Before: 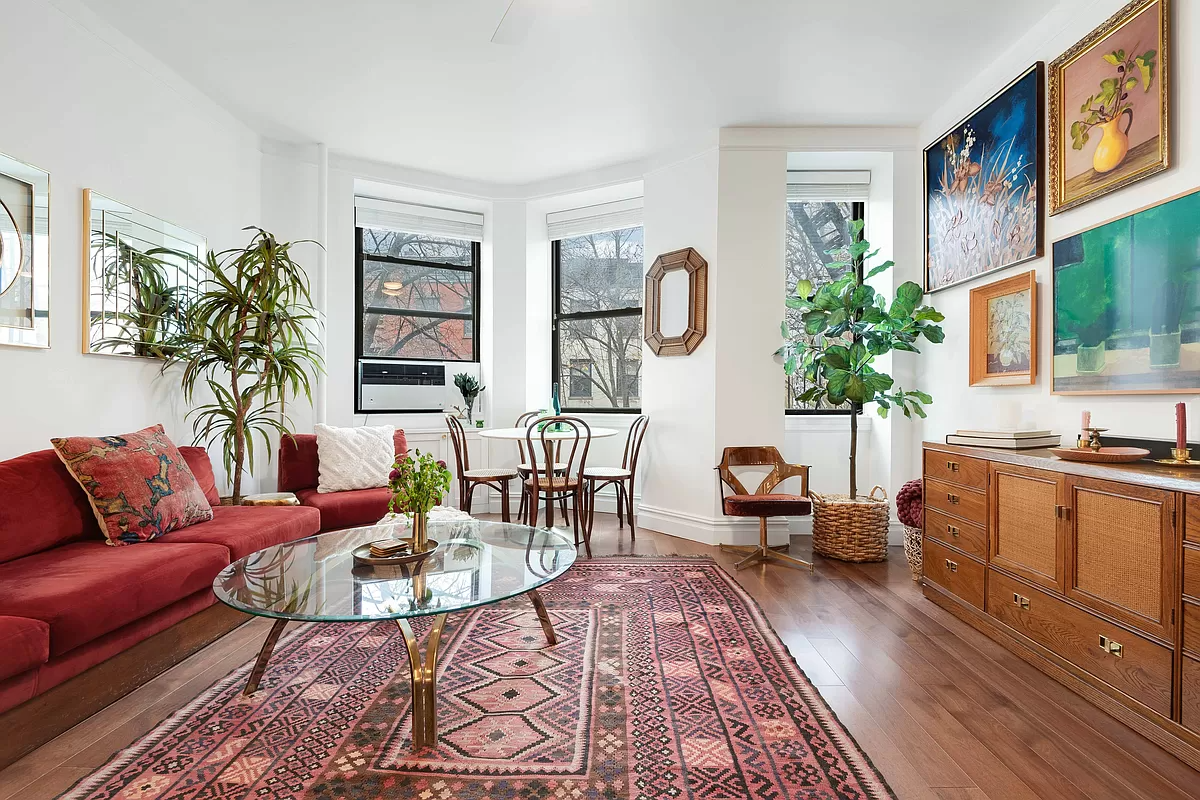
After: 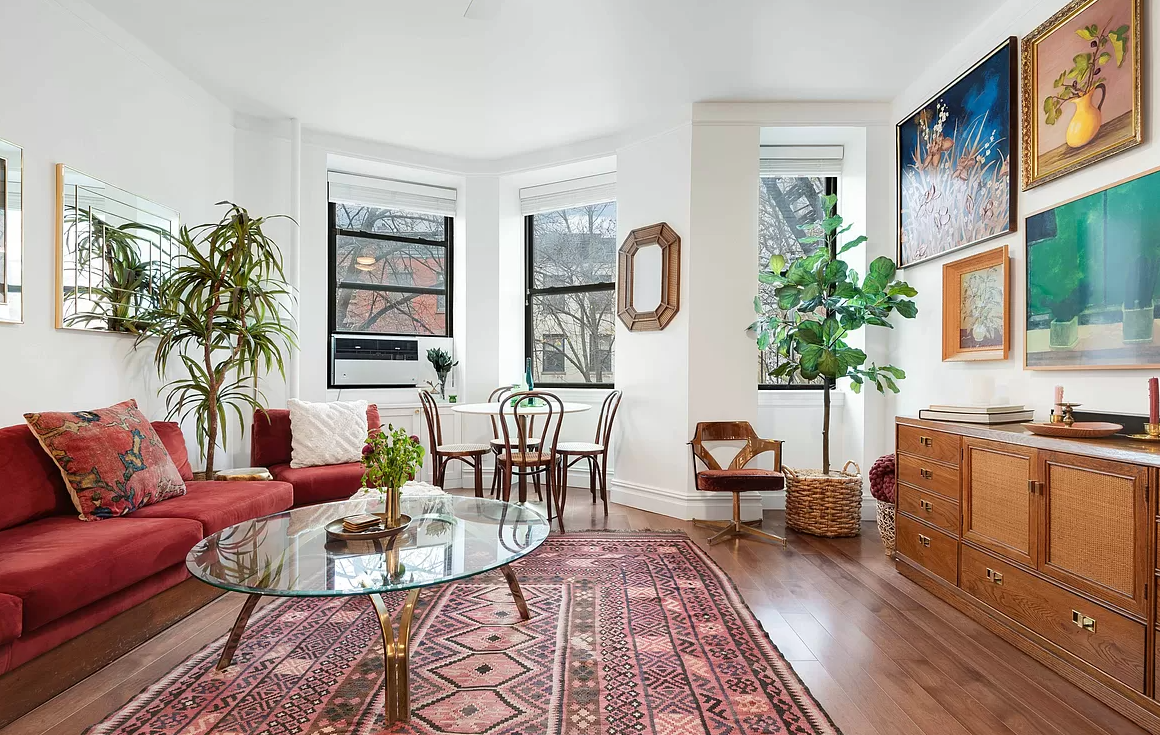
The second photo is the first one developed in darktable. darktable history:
crop: left 2.3%, top 3.19%, right 1.013%, bottom 4.84%
